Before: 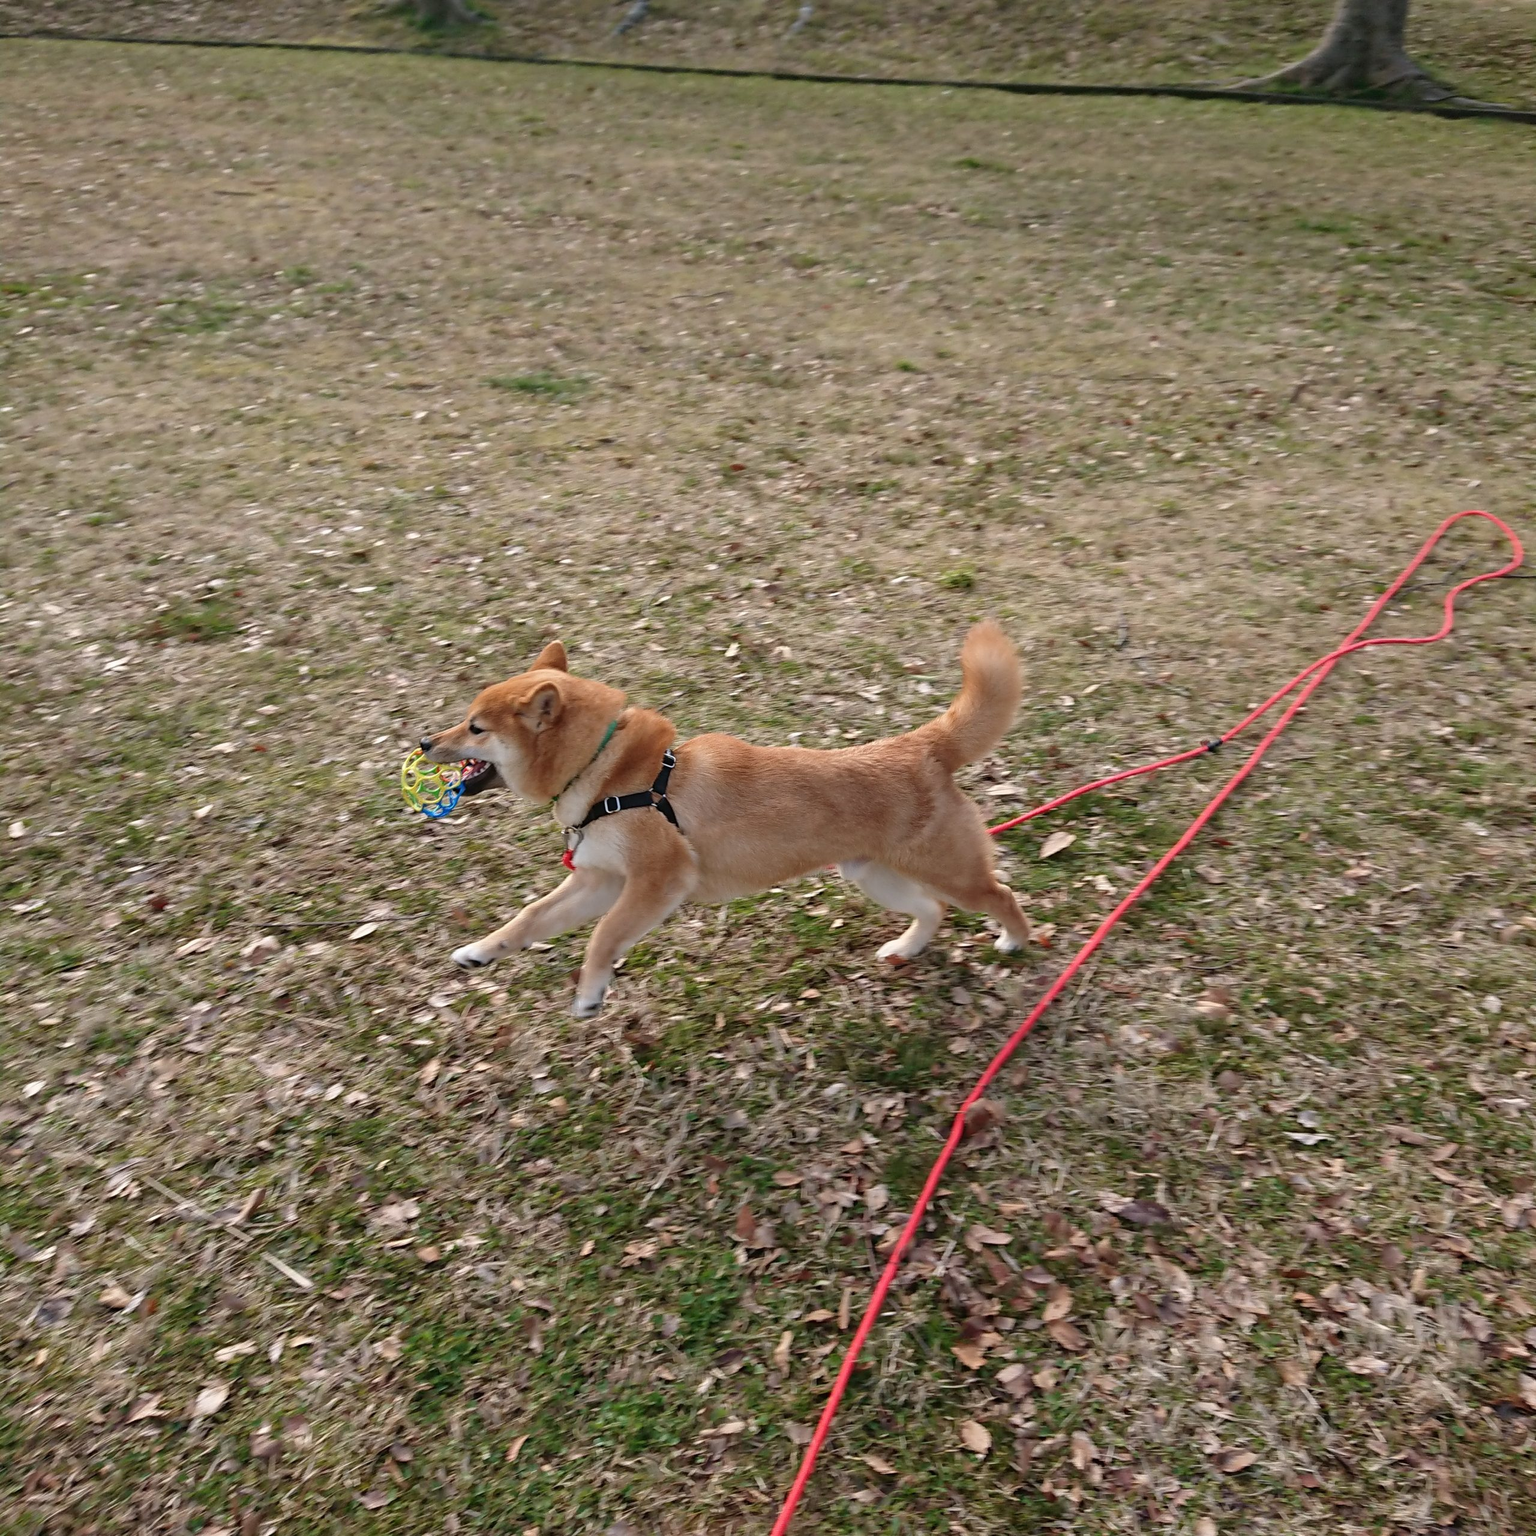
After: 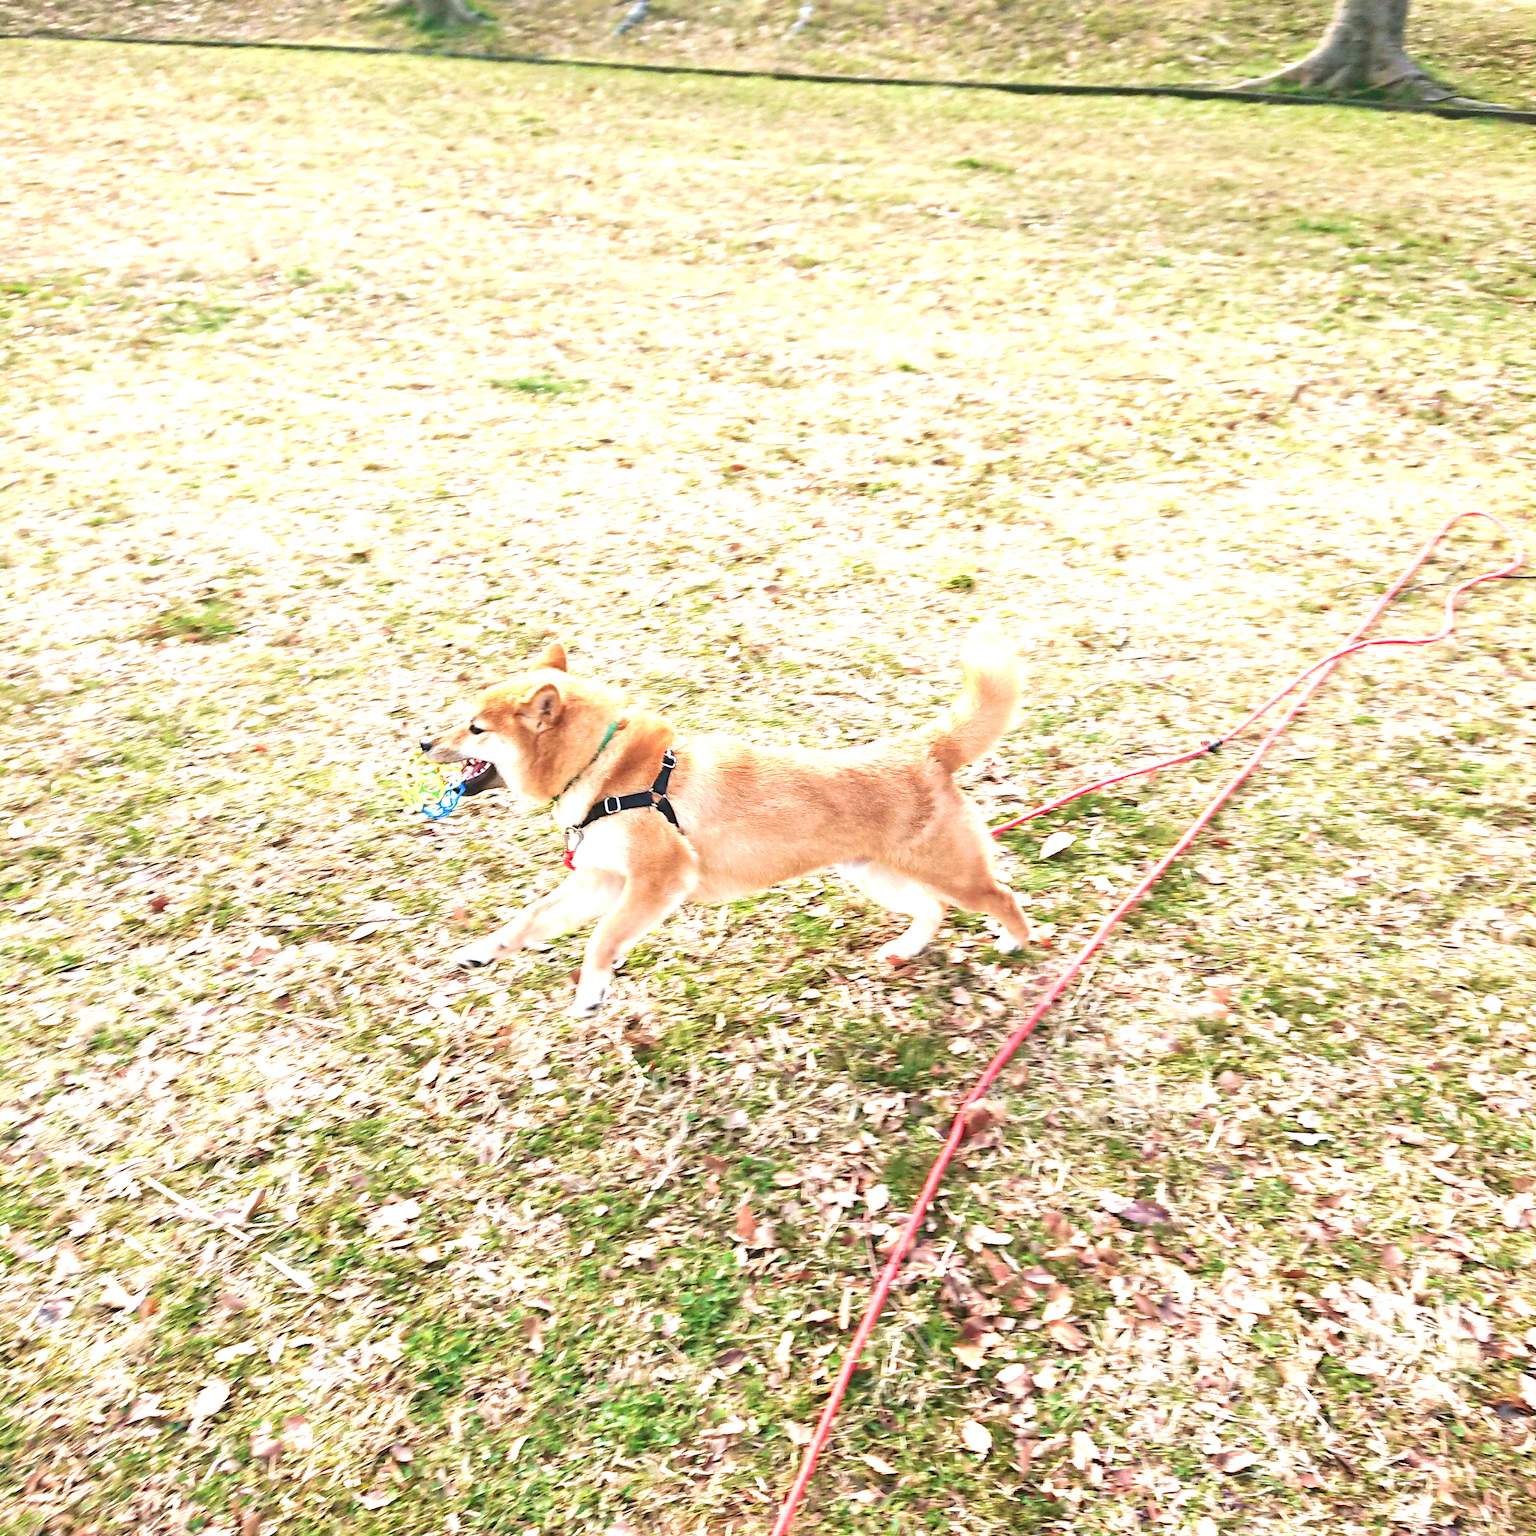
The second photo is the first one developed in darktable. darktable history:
exposure: black level correction 0, exposure 2.138 EV, compensate exposure bias true, compensate highlight preservation false
velvia: on, module defaults
